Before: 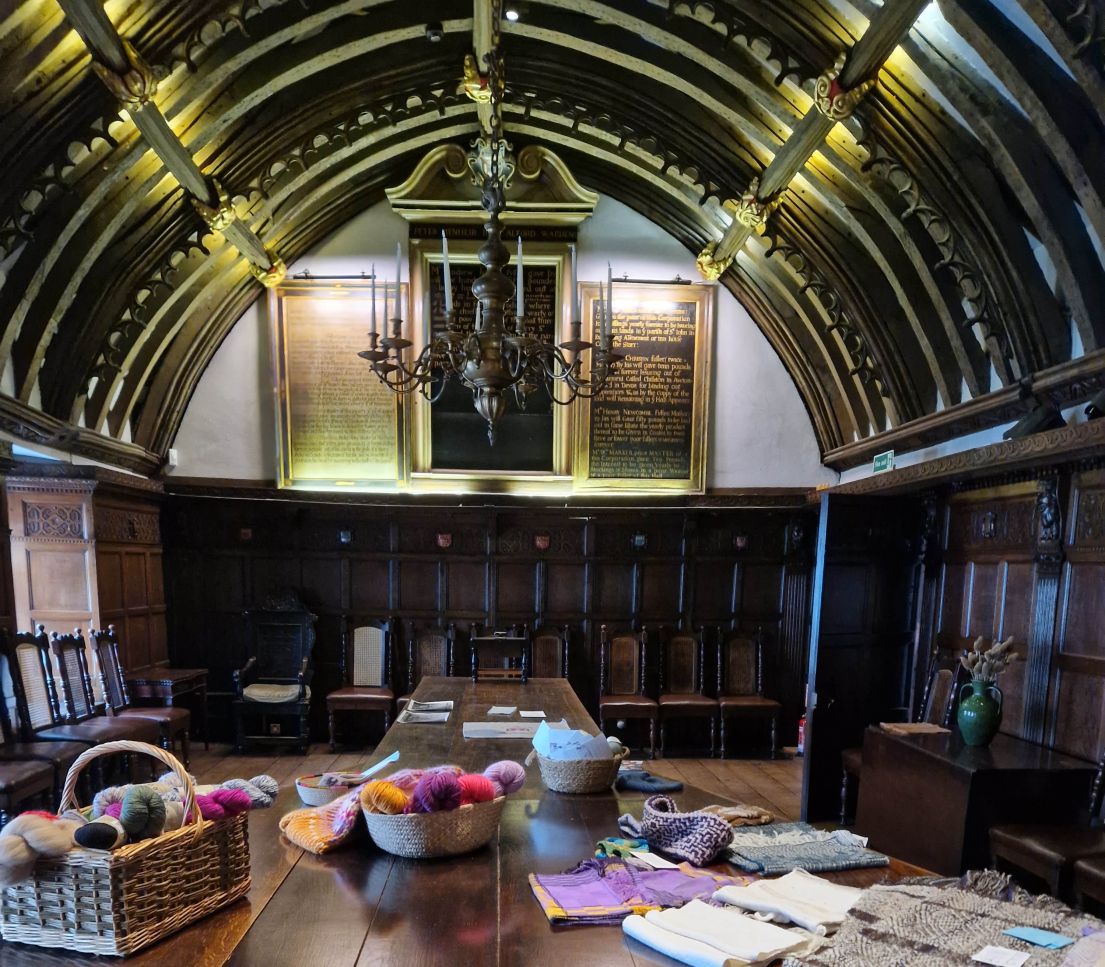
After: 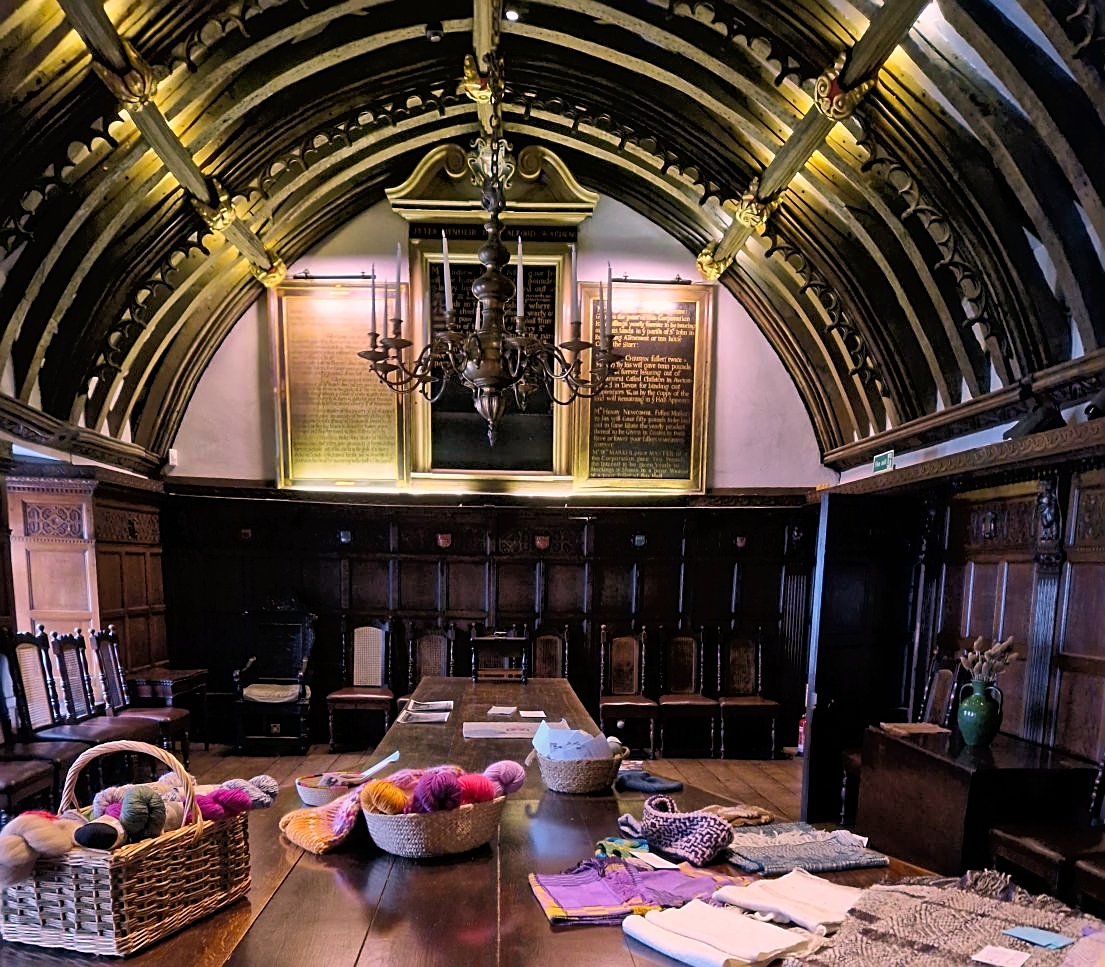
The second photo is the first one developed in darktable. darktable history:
tone equalizer: -8 EV -1.86 EV, -7 EV -1.19 EV, -6 EV -1.63 EV
color correction: highlights a* 14.54, highlights b* 4.74
velvia: on, module defaults
sharpen: on, module defaults
